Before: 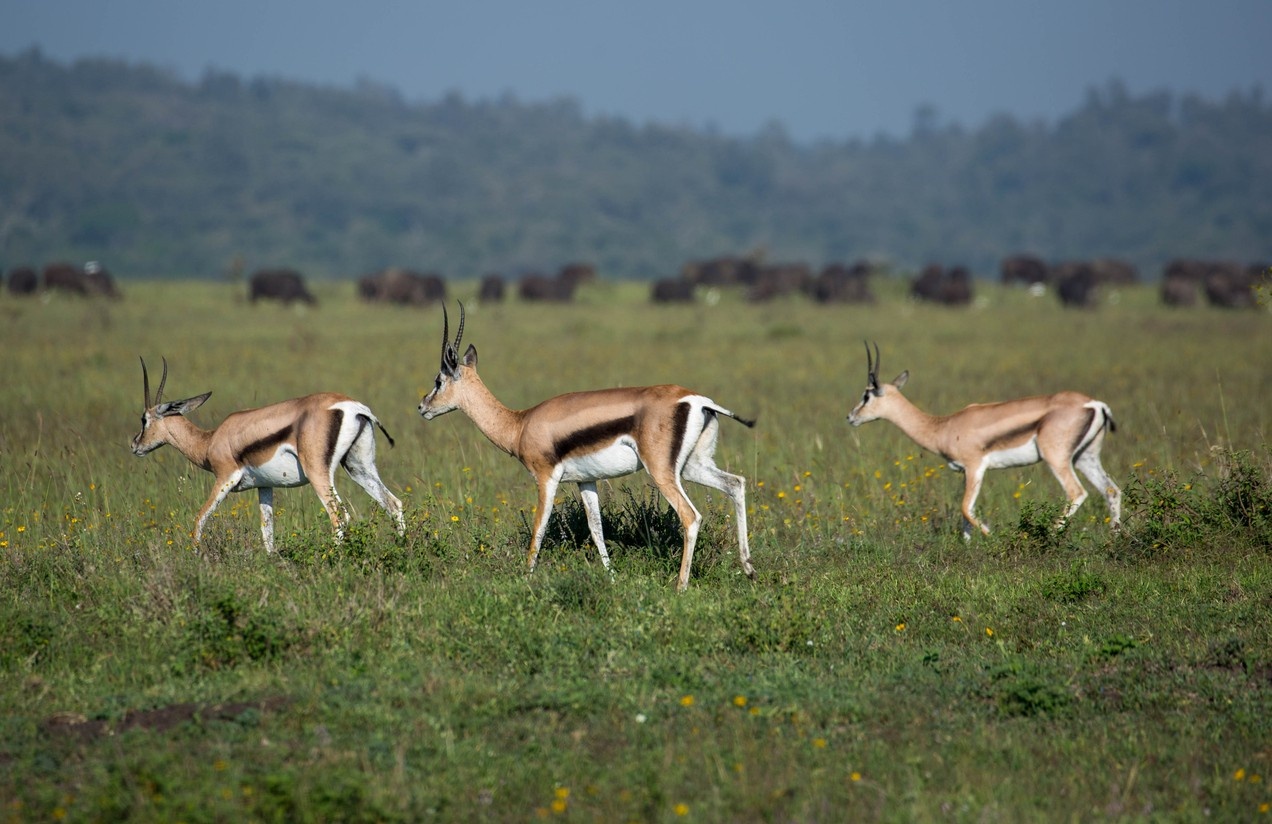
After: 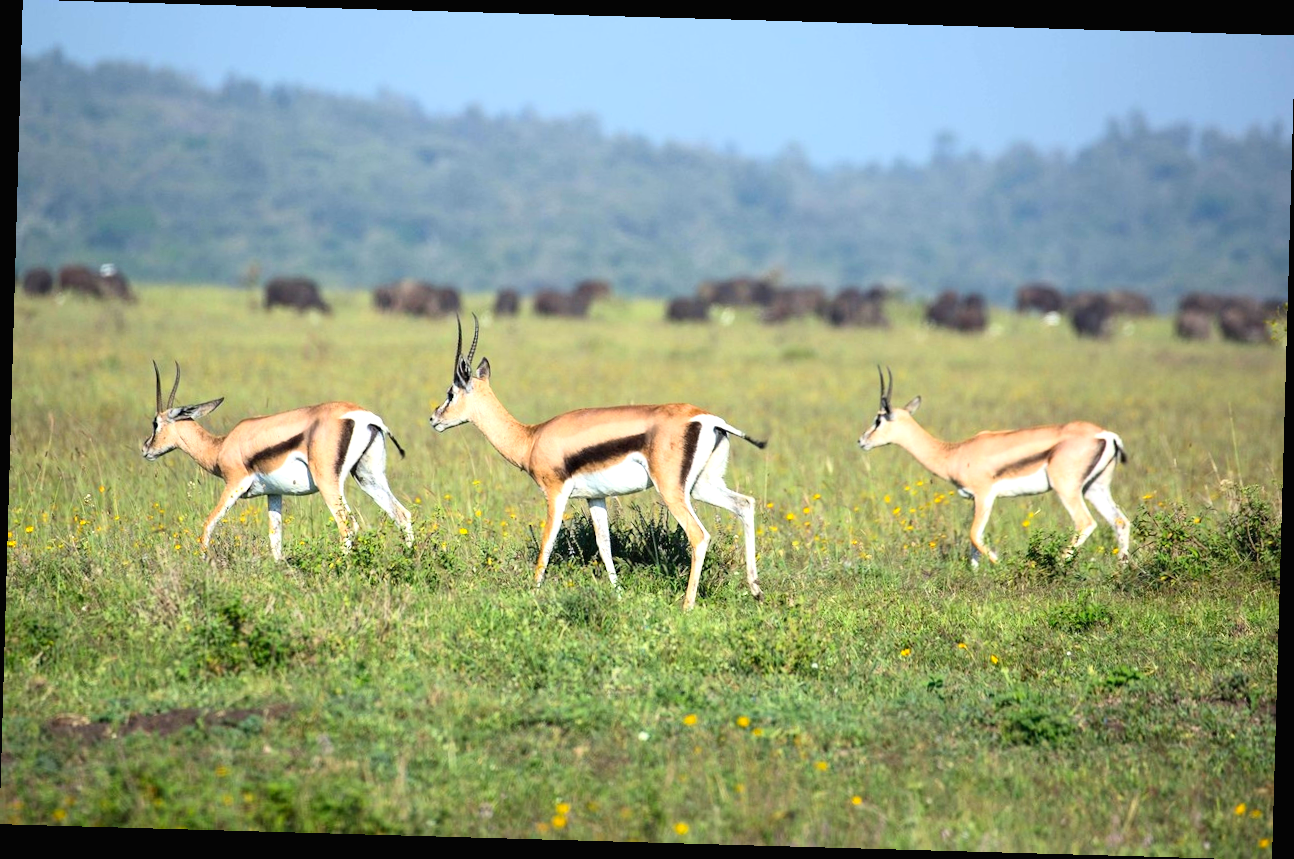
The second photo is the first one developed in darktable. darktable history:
crop and rotate: angle -1.62°
exposure: black level correction 0, exposure 0.894 EV, compensate highlight preservation false
contrast brightness saturation: contrast 0.2, brightness 0.158, saturation 0.223
